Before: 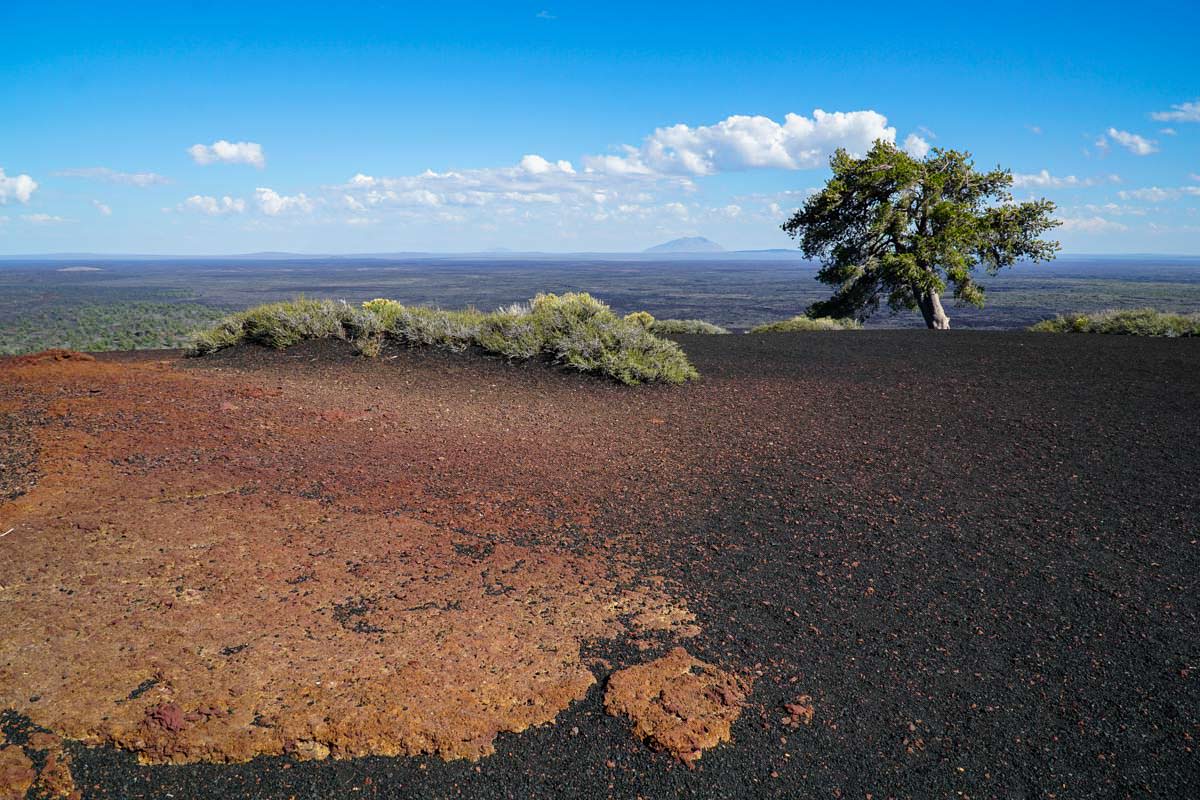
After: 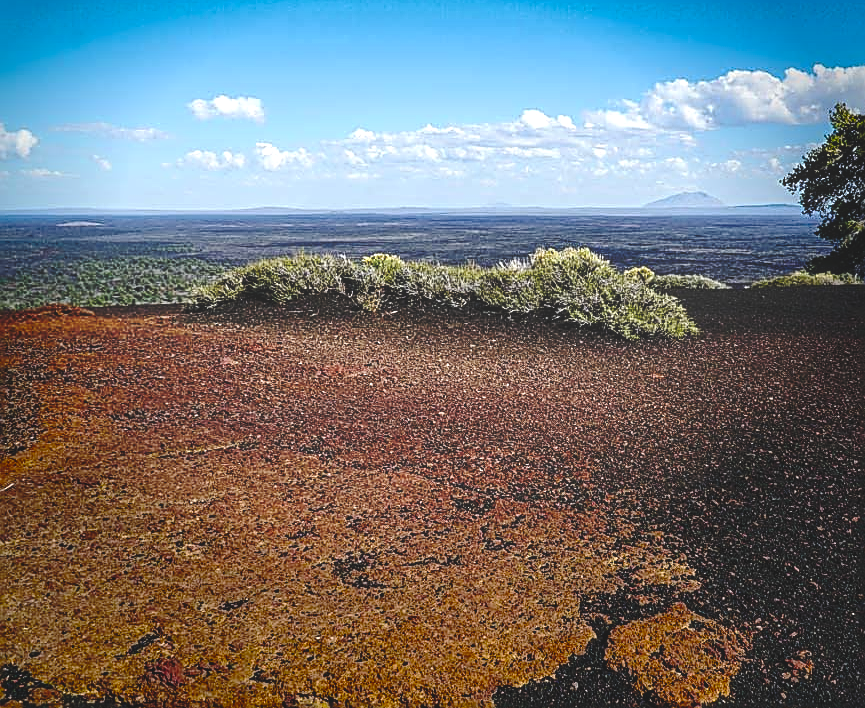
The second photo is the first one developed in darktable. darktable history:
color balance rgb: perceptual saturation grading › global saturation 0.717%, perceptual brilliance grading › highlights 3.379%, perceptual brilliance grading › mid-tones -19.178%, perceptual brilliance grading › shadows -41.496%, saturation formula JzAzBz (2021)
vignetting: fall-off start 65.99%, fall-off radius 39.62%, saturation 0.38, center (-0.057, -0.358), automatic ratio true, width/height ratio 0.669
crop: top 5.748%, right 27.84%, bottom 5.662%
sharpen: amount 0.988
contrast brightness saturation: contrast 0.042, saturation 0.072
base curve: curves: ch0 [(0, 0.024) (0.055, 0.065) (0.121, 0.166) (0.236, 0.319) (0.693, 0.726) (1, 1)], preserve colors none
local contrast: on, module defaults
exposure: exposure 0.214 EV, compensate highlight preservation false
